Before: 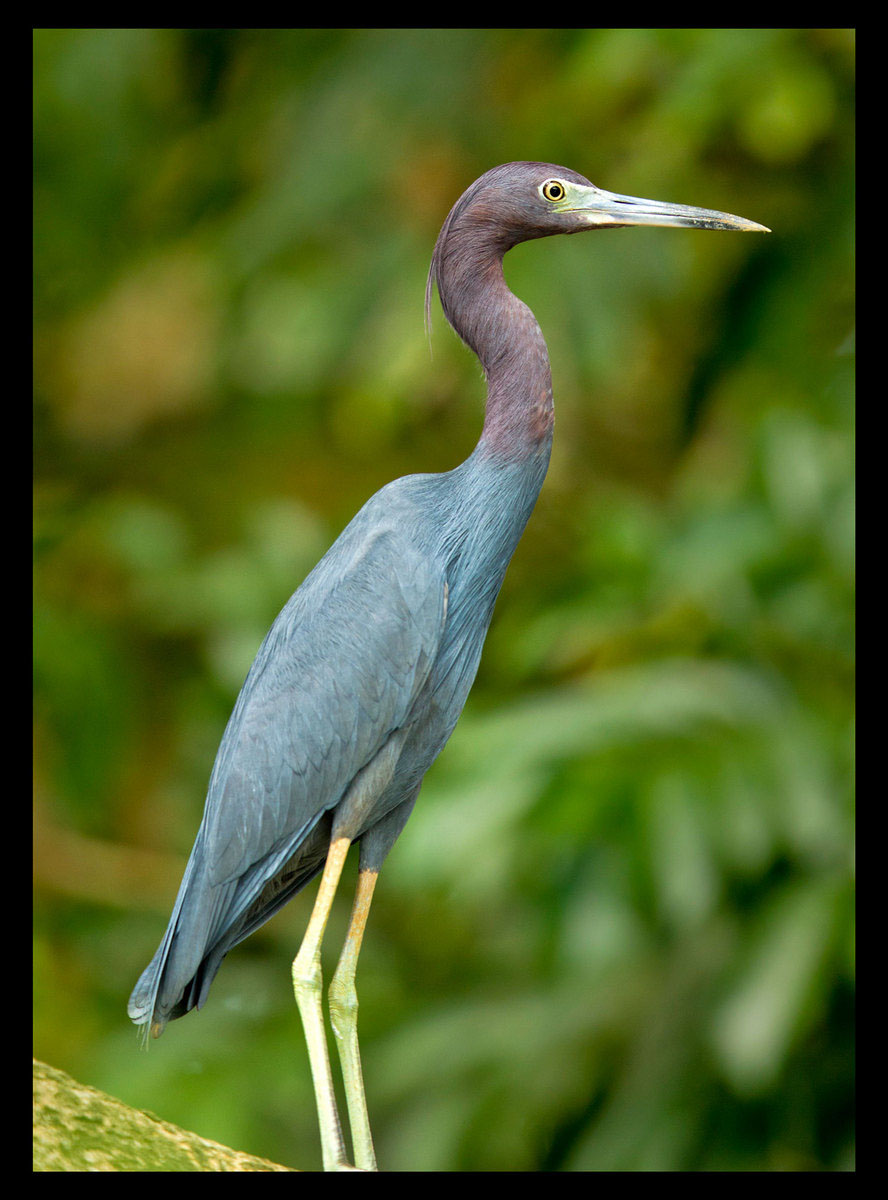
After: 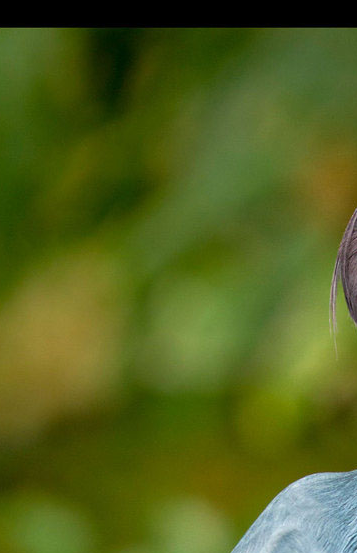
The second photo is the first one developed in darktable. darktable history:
crop and rotate: left 10.808%, top 0.091%, right 48.885%, bottom 53.783%
